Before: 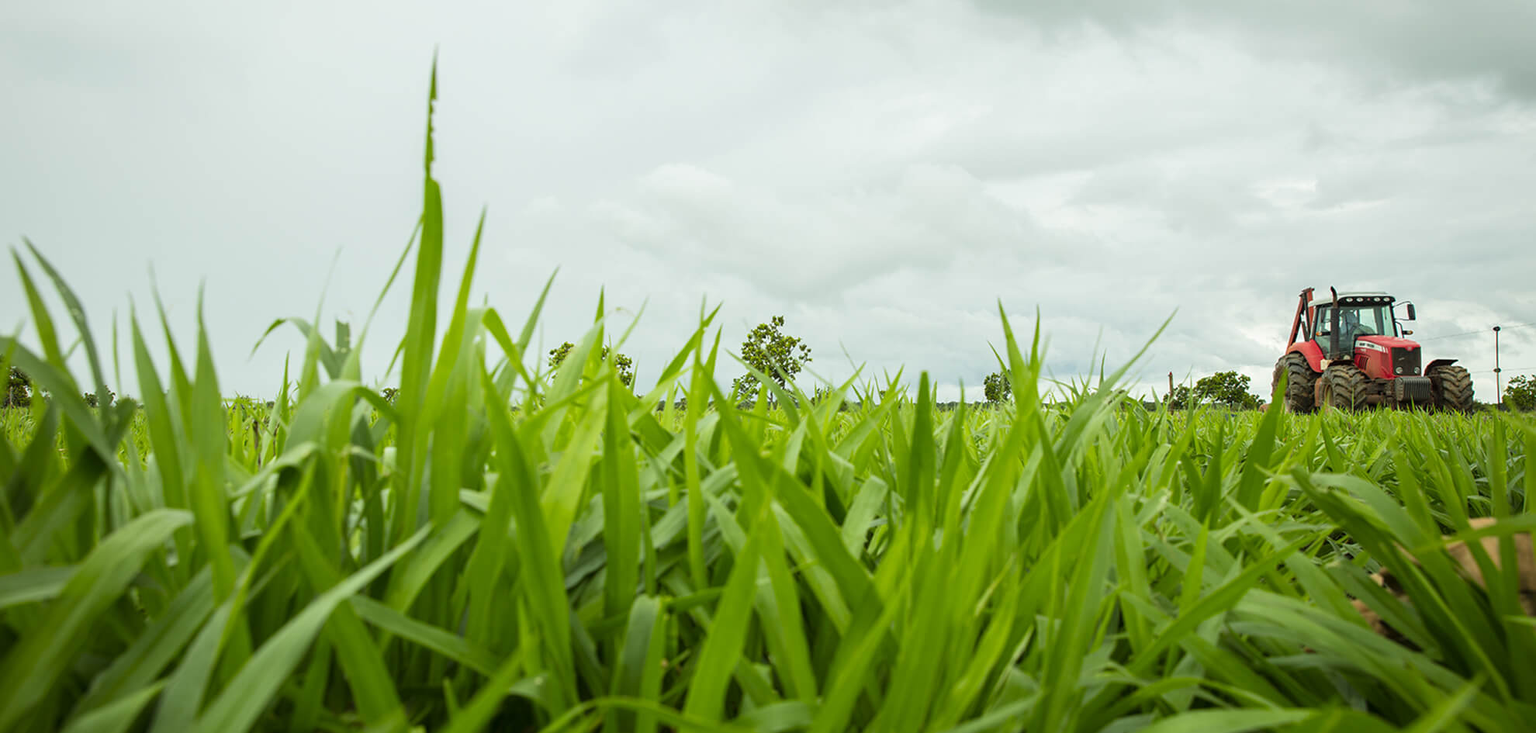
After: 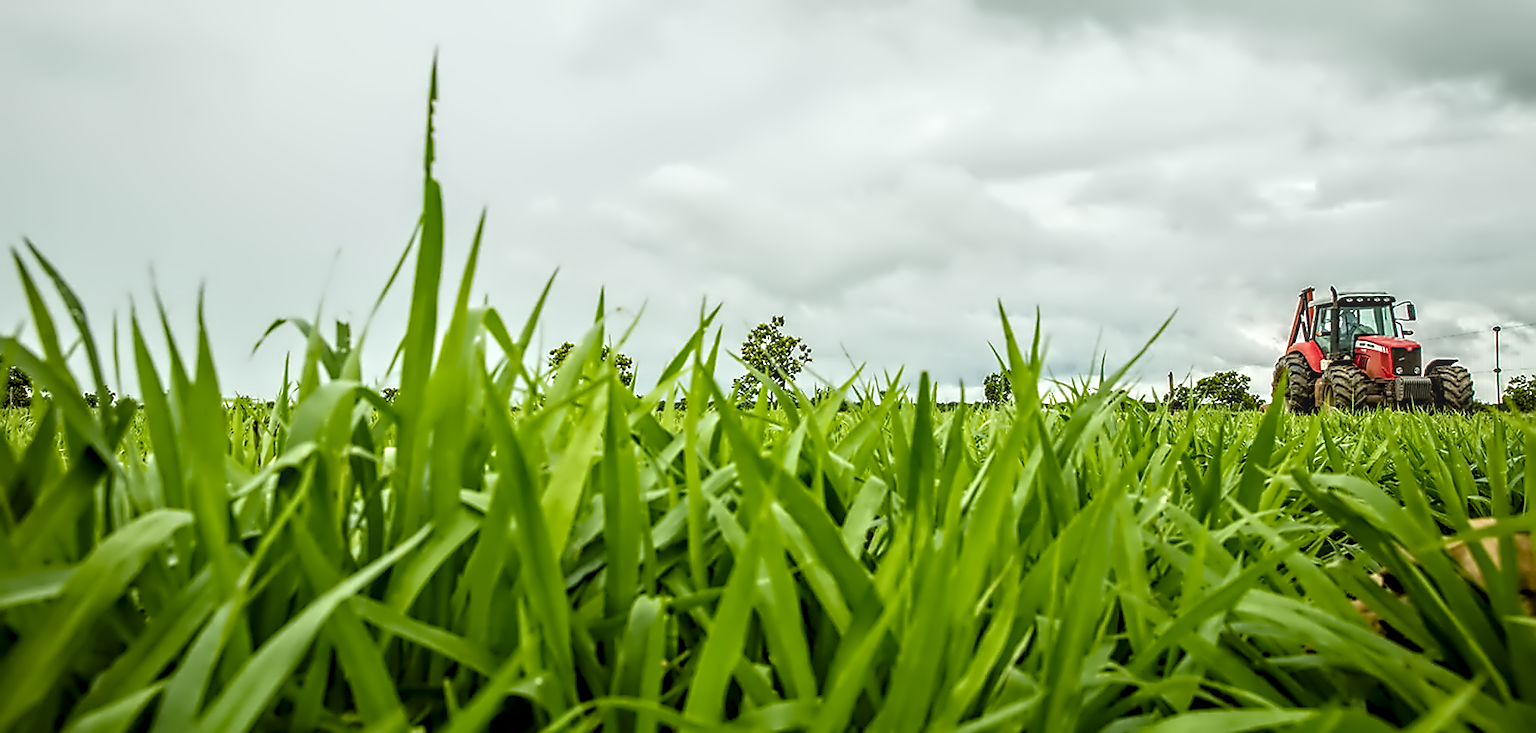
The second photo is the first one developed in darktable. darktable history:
contrast equalizer "denoise & sharpen": octaves 7, y [[0.5, 0.542, 0.583, 0.625, 0.667, 0.708], [0.5 ×6], [0.5 ×6], [0, 0.033, 0.067, 0.1, 0.133, 0.167], [0, 0.05, 0.1, 0.15, 0.2, 0.25]]
sharpen "sharpen": on, module defaults
haze removal: compatibility mode true, adaptive false
denoise (profiled): preserve shadows 1.3, scattering 0.018, a [-1, 0, 0], compensate highlight preservation false
color balance rgb "basic colorfulness: standard": perceptual saturation grading › global saturation 20%, perceptual saturation grading › highlights -25%, perceptual saturation grading › shadows 25%
local contrast "clarity": highlights 0%, shadows 0%, detail 133%
